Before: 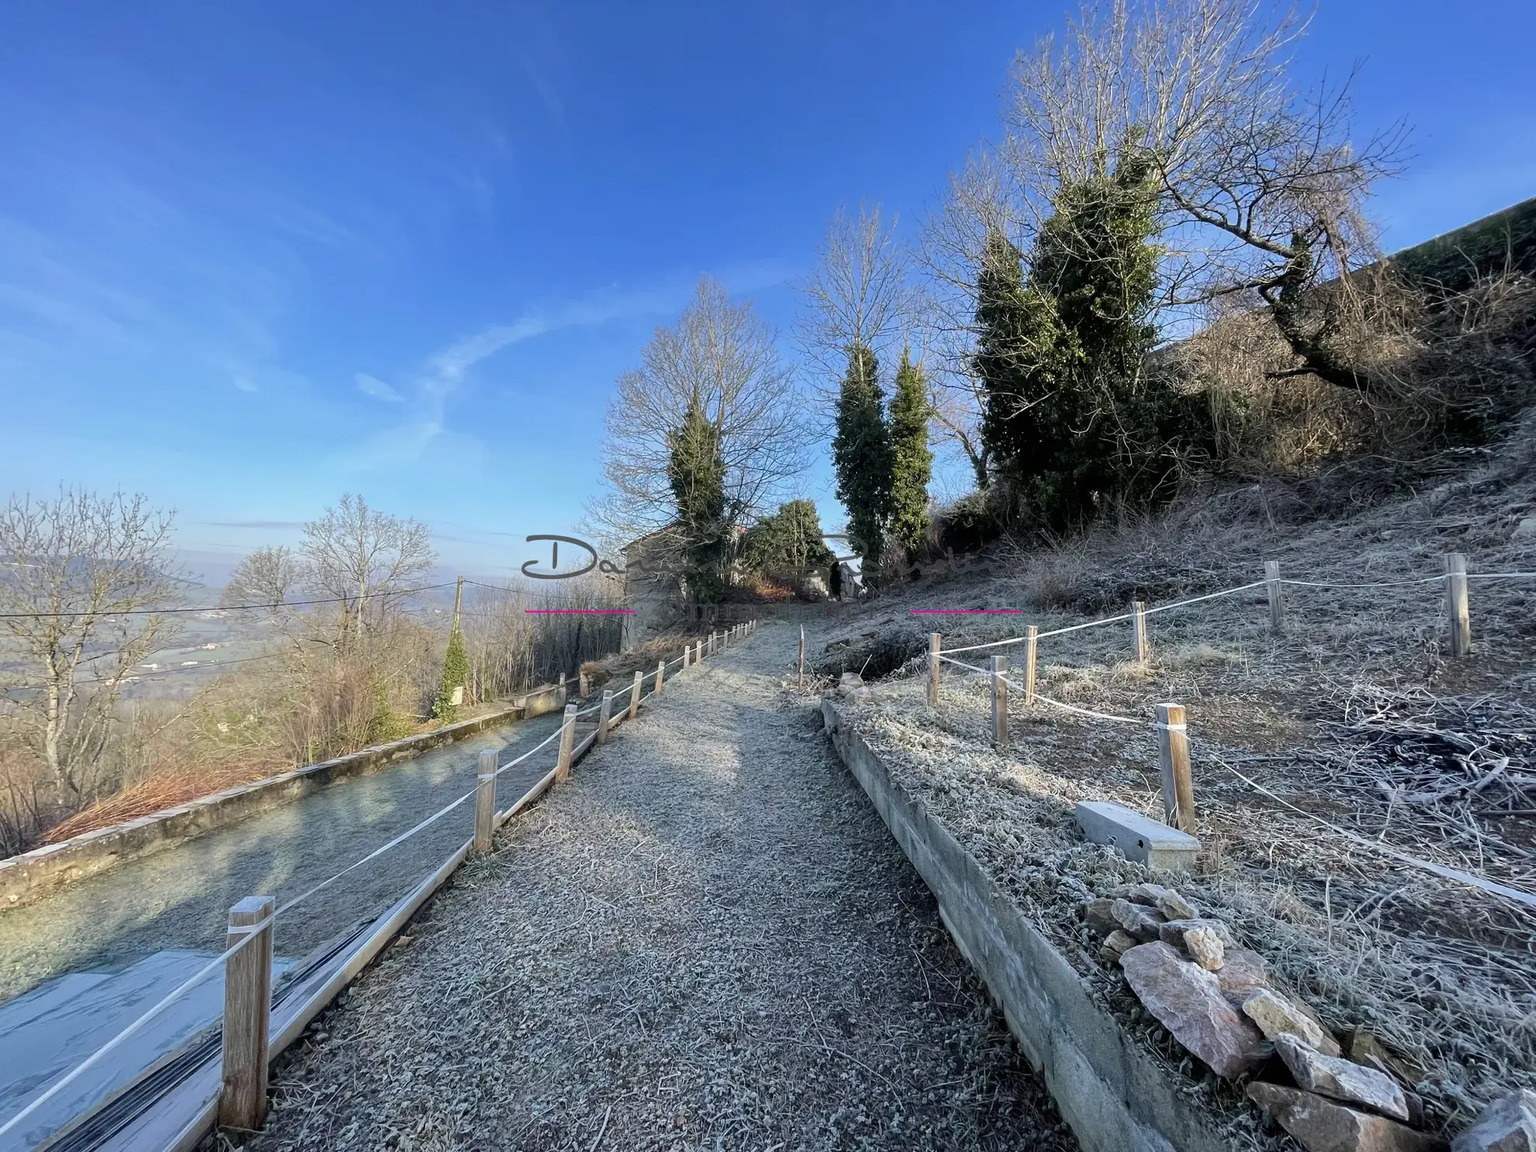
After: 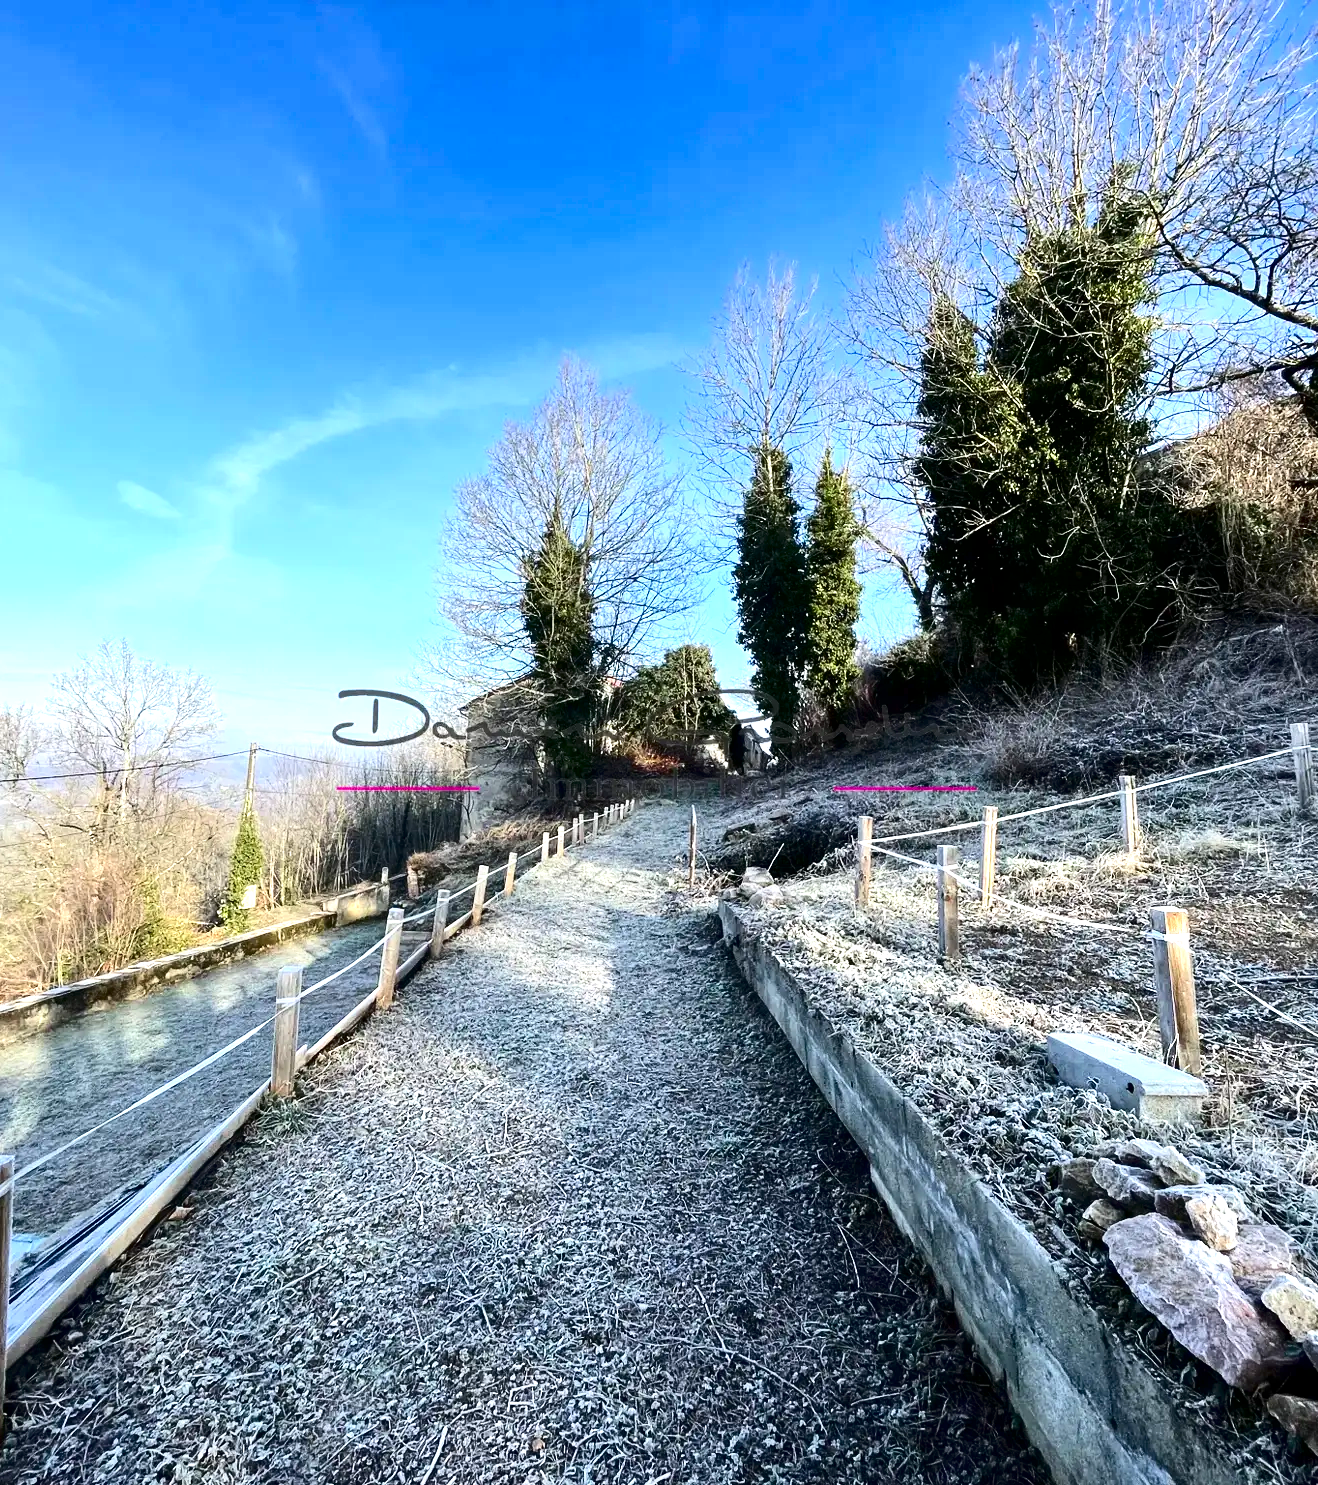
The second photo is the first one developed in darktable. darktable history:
contrast brightness saturation: contrast 0.236, brightness -0.242, saturation 0.142
exposure: black level correction 0, exposure 1 EV, compensate exposure bias true, compensate highlight preservation false
crop: left 17.186%, right 16.24%
